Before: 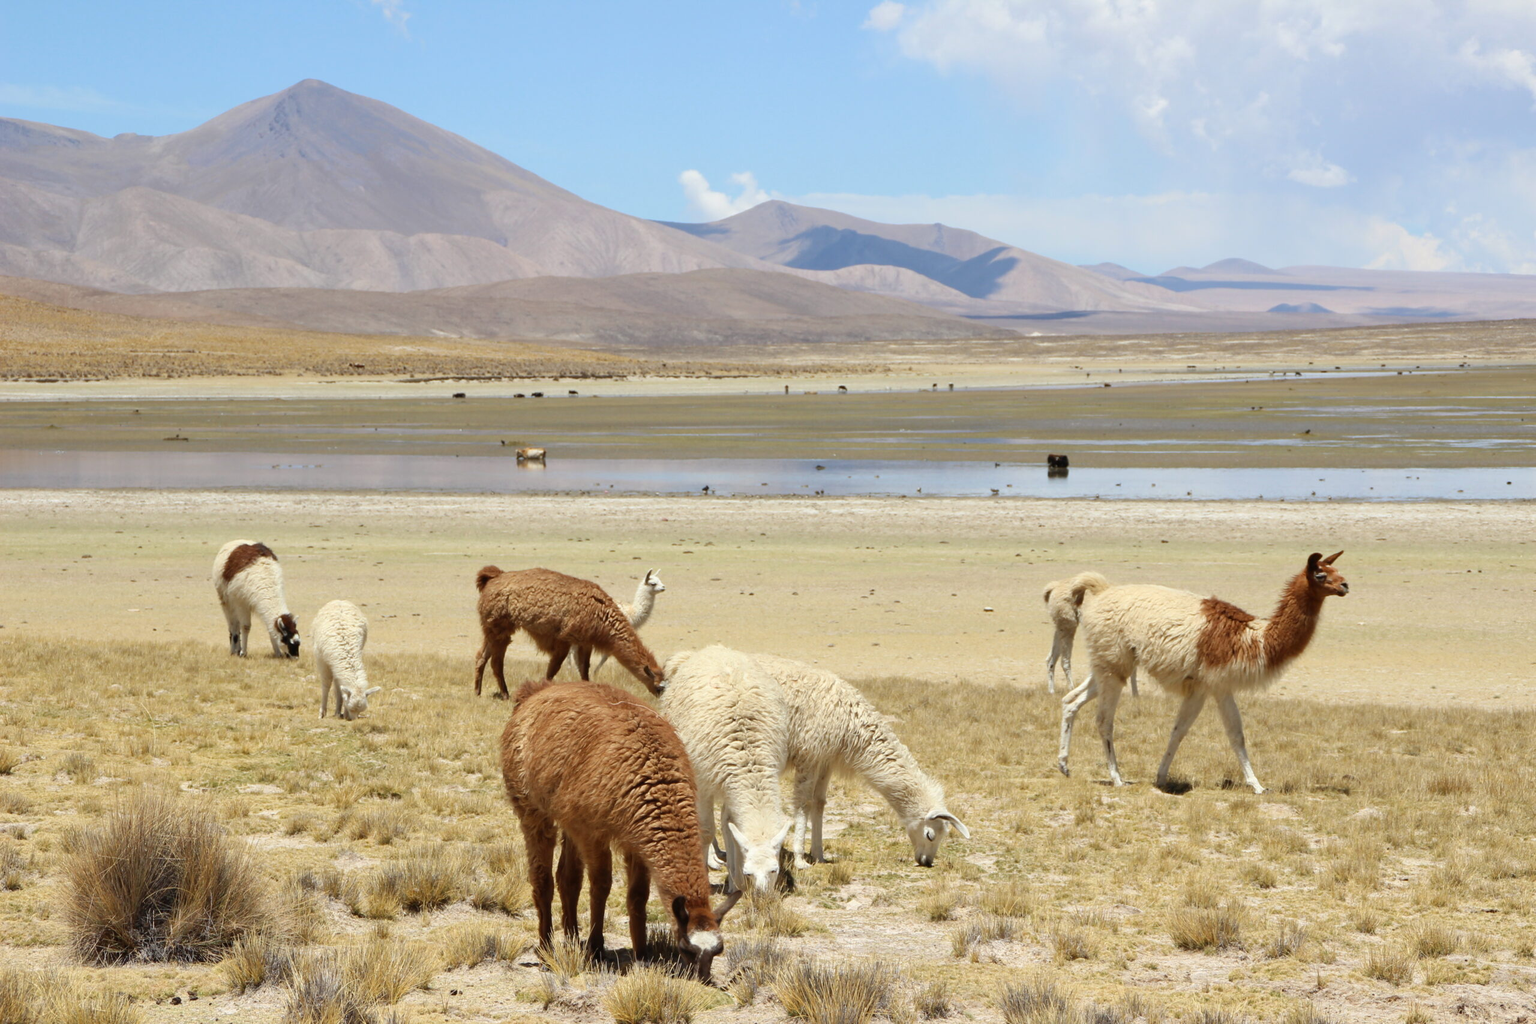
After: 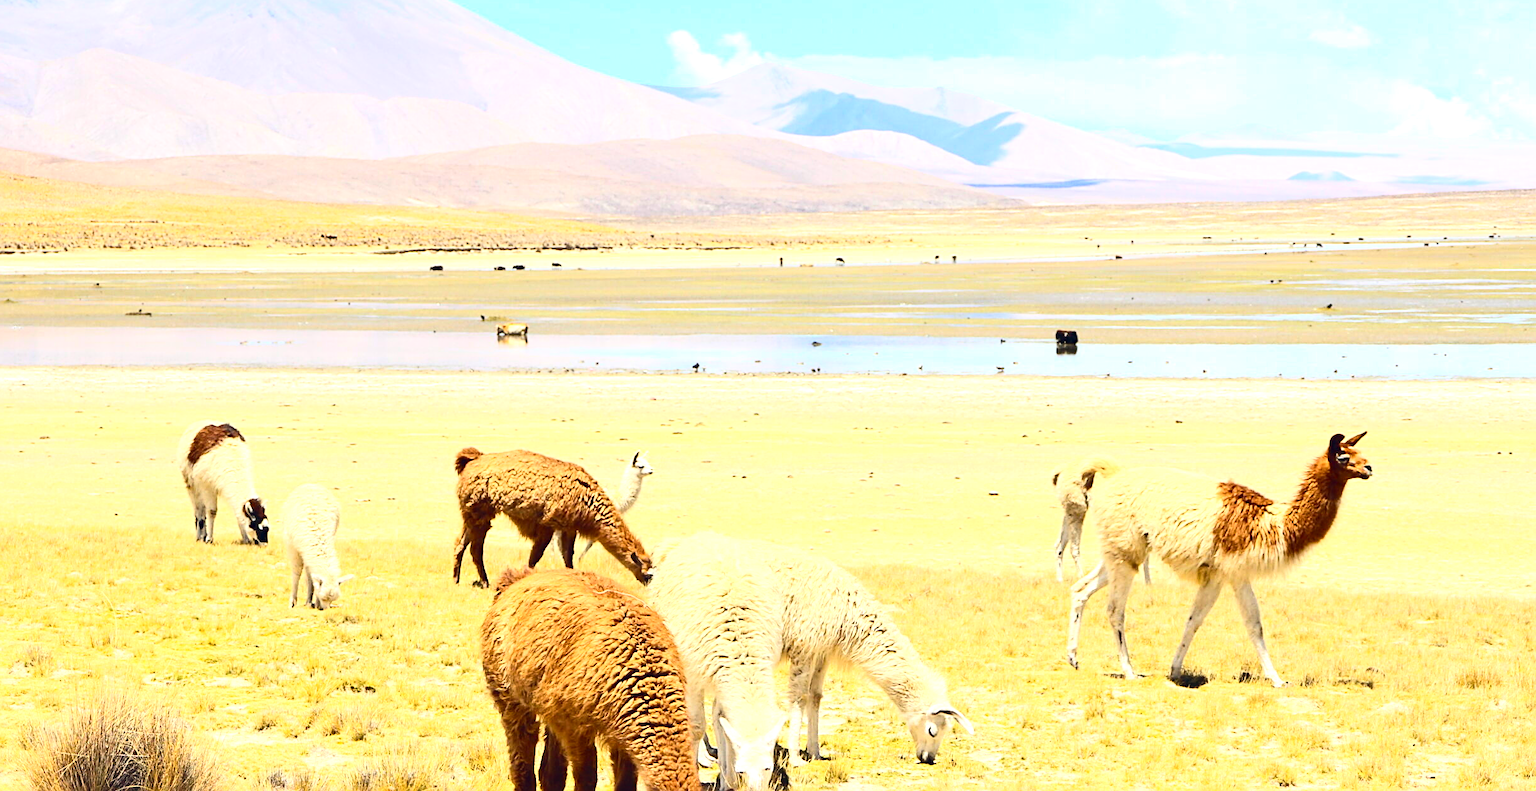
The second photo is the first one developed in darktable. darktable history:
contrast brightness saturation: contrast 0.384, brightness 0.113
tone equalizer: on, module defaults
exposure: black level correction 0, exposure 0.953 EV, compensate exposure bias true, compensate highlight preservation false
crop and rotate: left 2.892%, top 13.774%, right 2.047%, bottom 12.738%
sharpen: radius 2.532, amount 0.617
color balance rgb: shadows lift › chroma 2.044%, shadows lift › hue 247.95°, global offset › chroma 0.103%, global offset › hue 253.65°, linear chroma grading › global chroma 14.888%, perceptual saturation grading › global saturation 24.893%, global vibrance 9.623%
